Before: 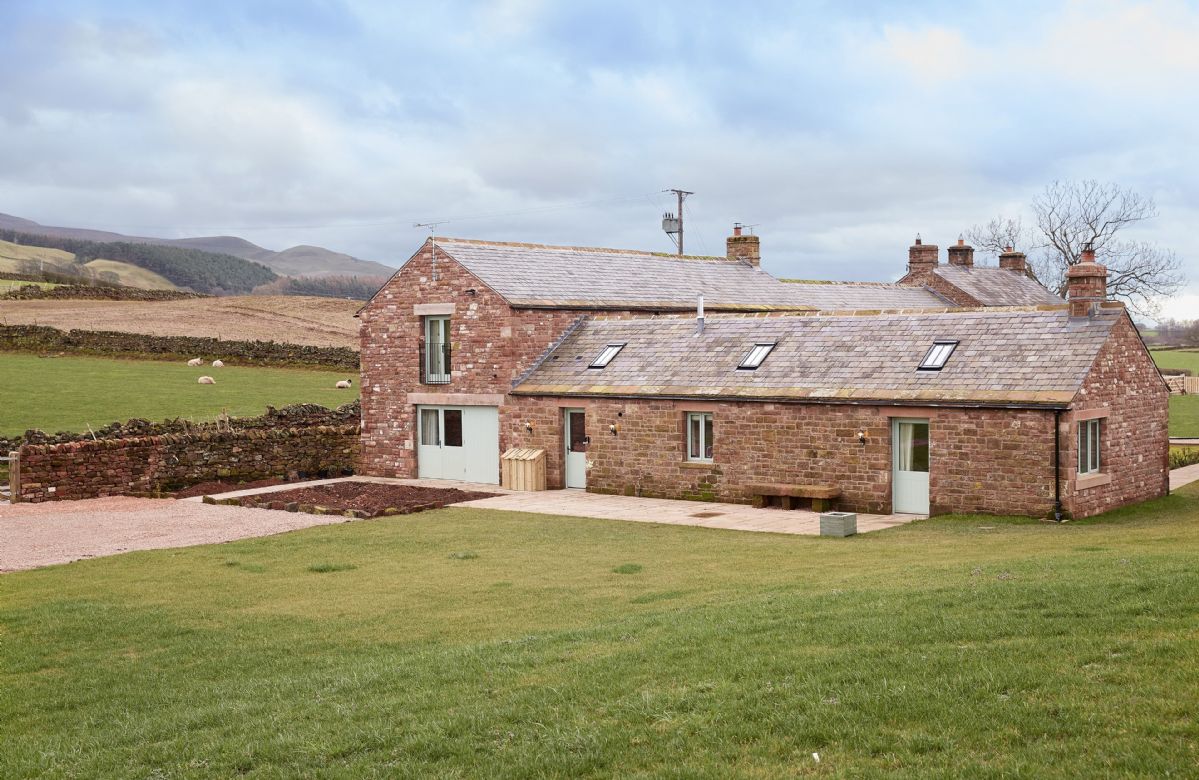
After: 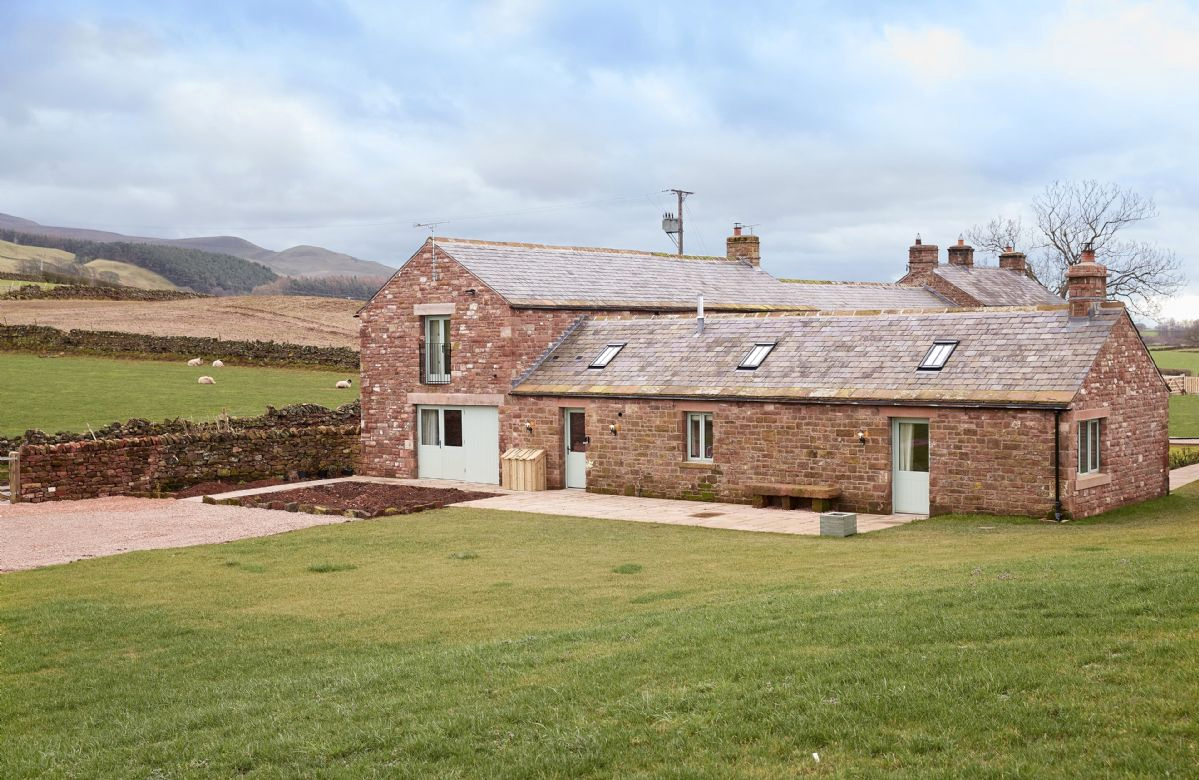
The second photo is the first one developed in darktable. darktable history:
exposure: exposure 0.076 EV, compensate highlight preservation false
